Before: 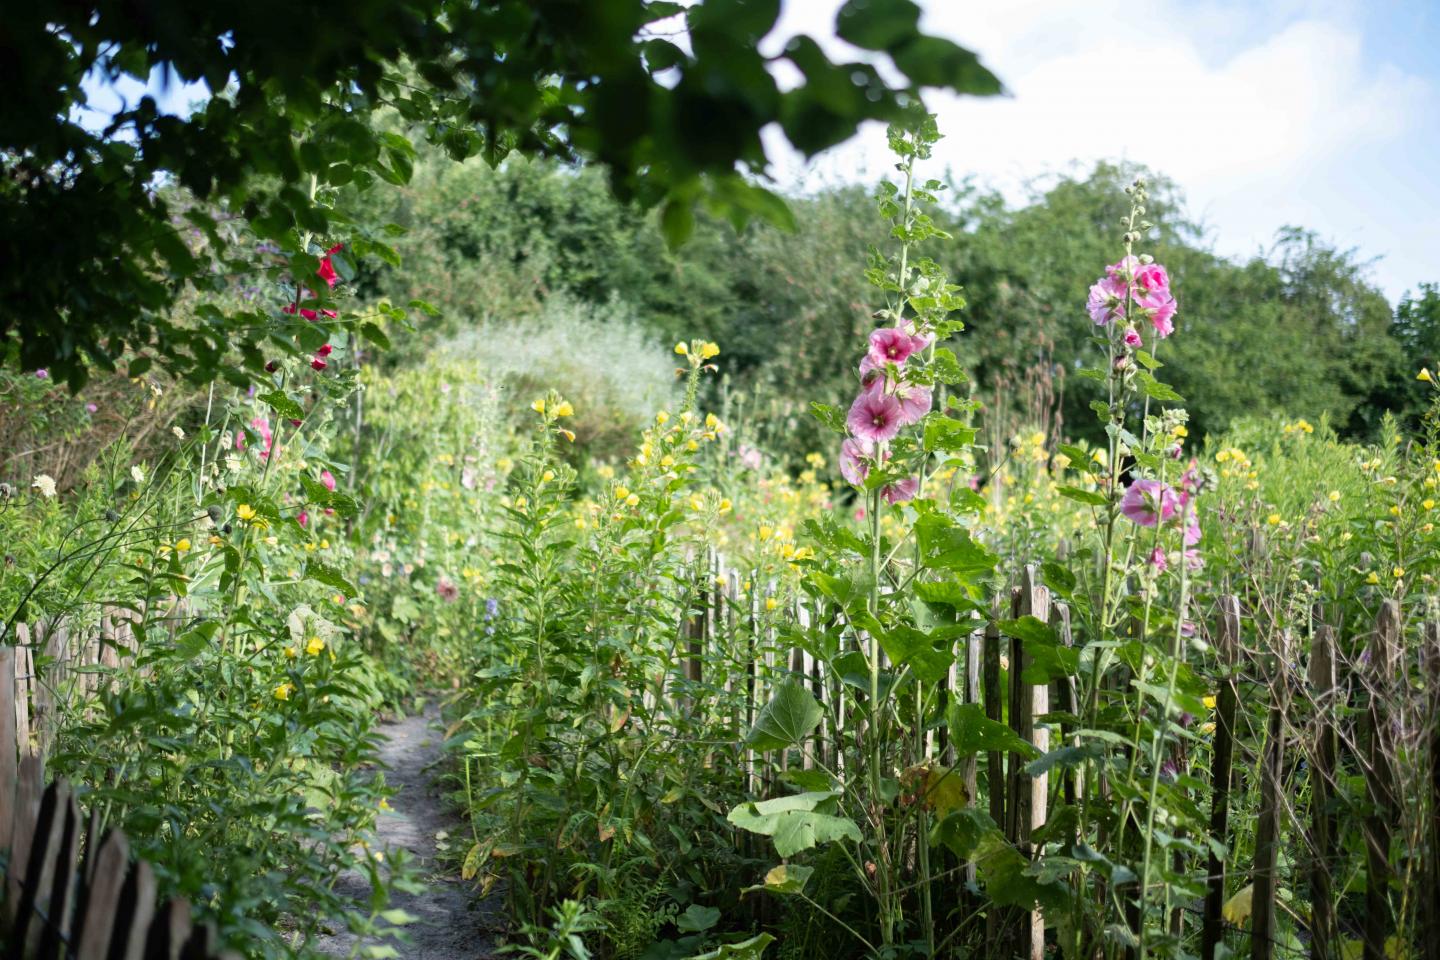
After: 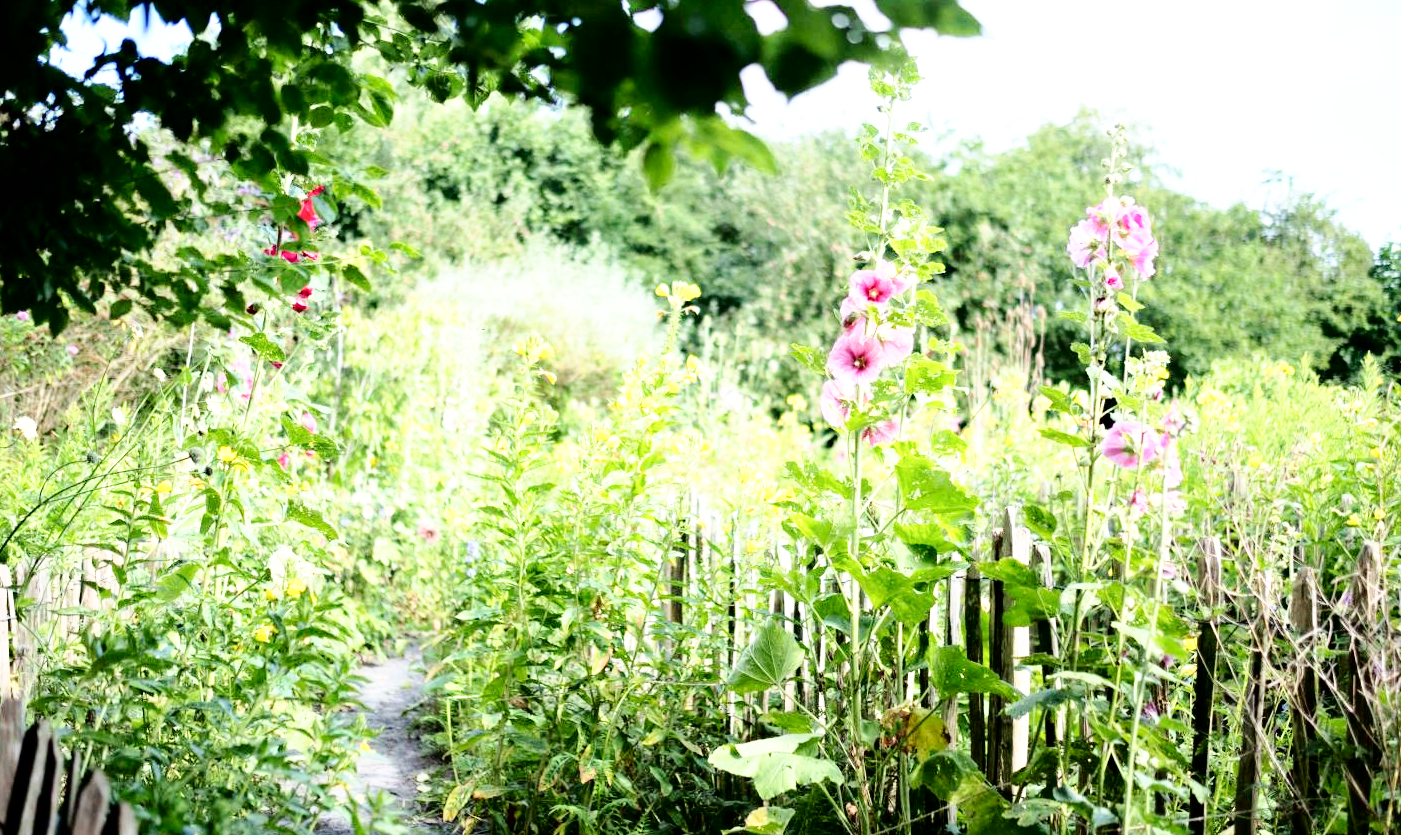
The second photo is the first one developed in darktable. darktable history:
exposure: exposure 0.402 EV, compensate highlight preservation false
base curve: curves: ch0 [(0, 0) (0.005, 0.002) (0.15, 0.3) (0.4, 0.7) (0.75, 0.95) (1, 1)], preserve colors none
crop: left 1.339%, top 6.115%, right 1.356%, bottom 6.865%
tone curve: curves: ch0 [(0, 0) (0.003, 0) (0.011, 0.001) (0.025, 0.003) (0.044, 0.005) (0.069, 0.012) (0.1, 0.023) (0.136, 0.039) (0.177, 0.088) (0.224, 0.15) (0.277, 0.239) (0.335, 0.334) (0.399, 0.43) (0.468, 0.526) (0.543, 0.621) (0.623, 0.711) (0.709, 0.791) (0.801, 0.87) (0.898, 0.949) (1, 1)], color space Lab, independent channels, preserve colors none
